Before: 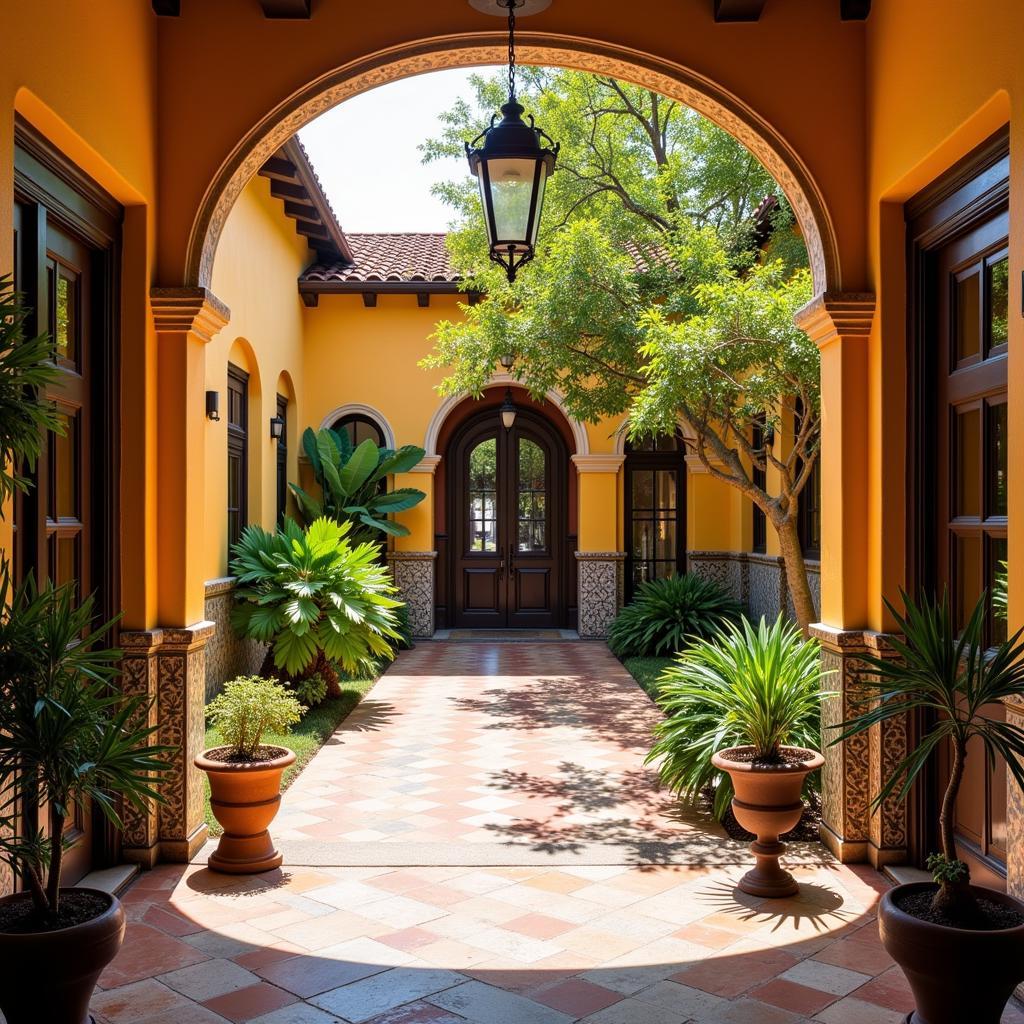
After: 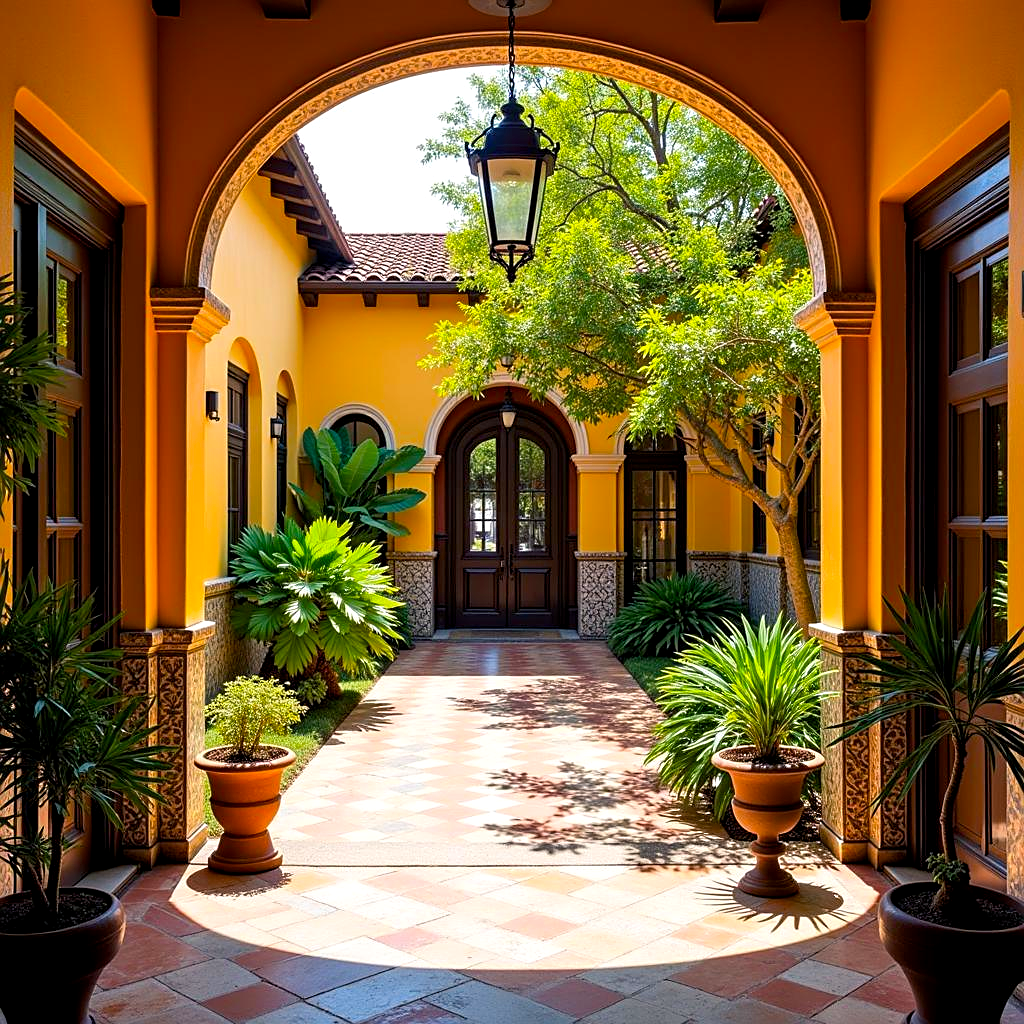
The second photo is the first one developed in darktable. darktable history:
color balance rgb: shadows lift › chroma 2.014%, shadows lift › hue 247.61°, perceptual saturation grading › global saturation 19.404%, global vibrance 0.385%
exposure: black level correction 0.003, exposure 0.145 EV, compensate highlight preservation false
sharpen: on, module defaults
contrast brightness saturation: contrast 0.037, saturation 0.068
